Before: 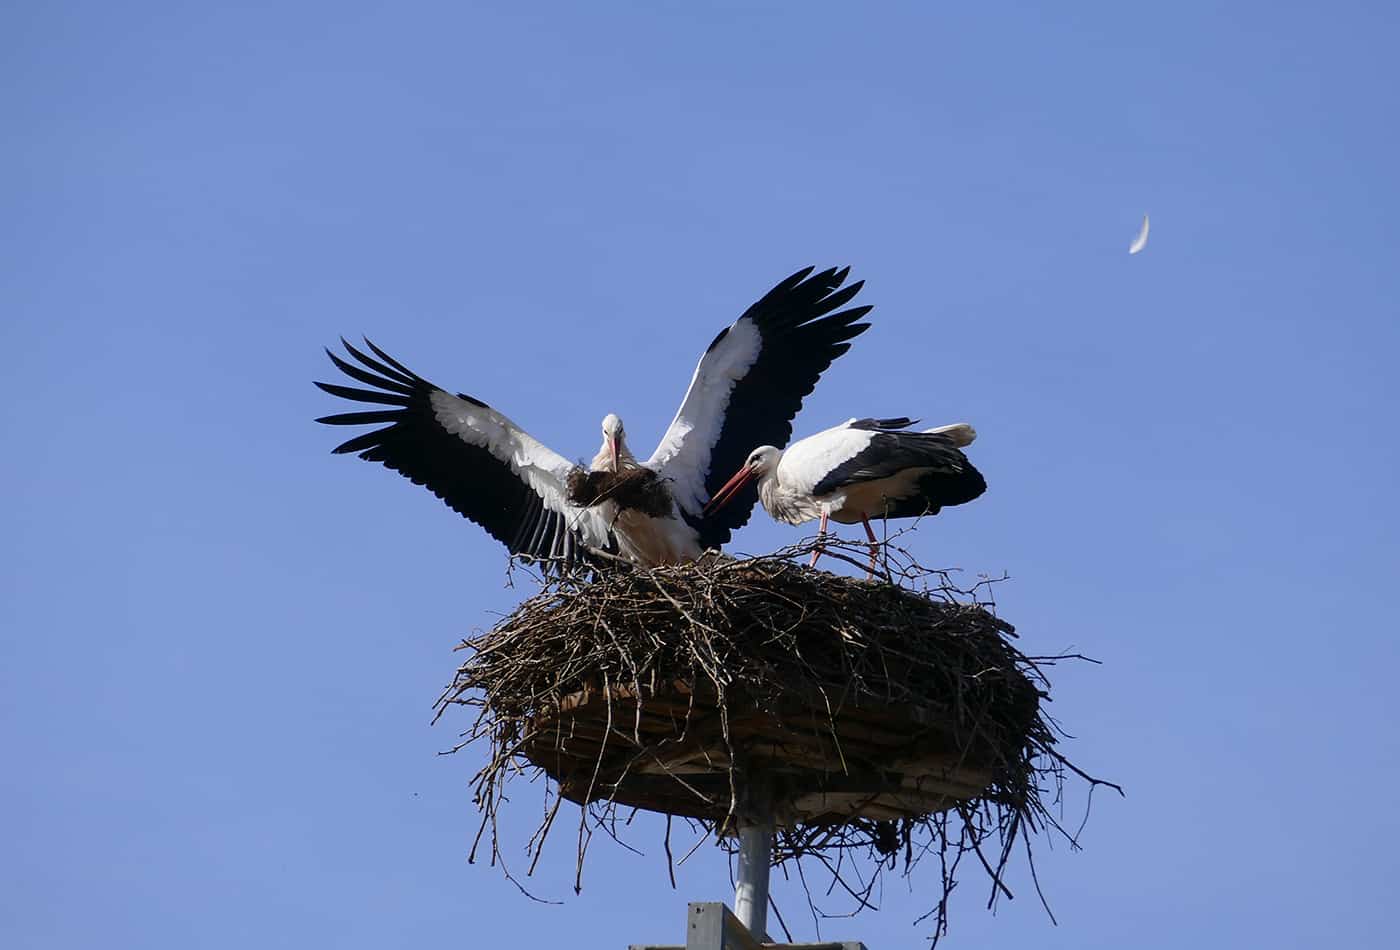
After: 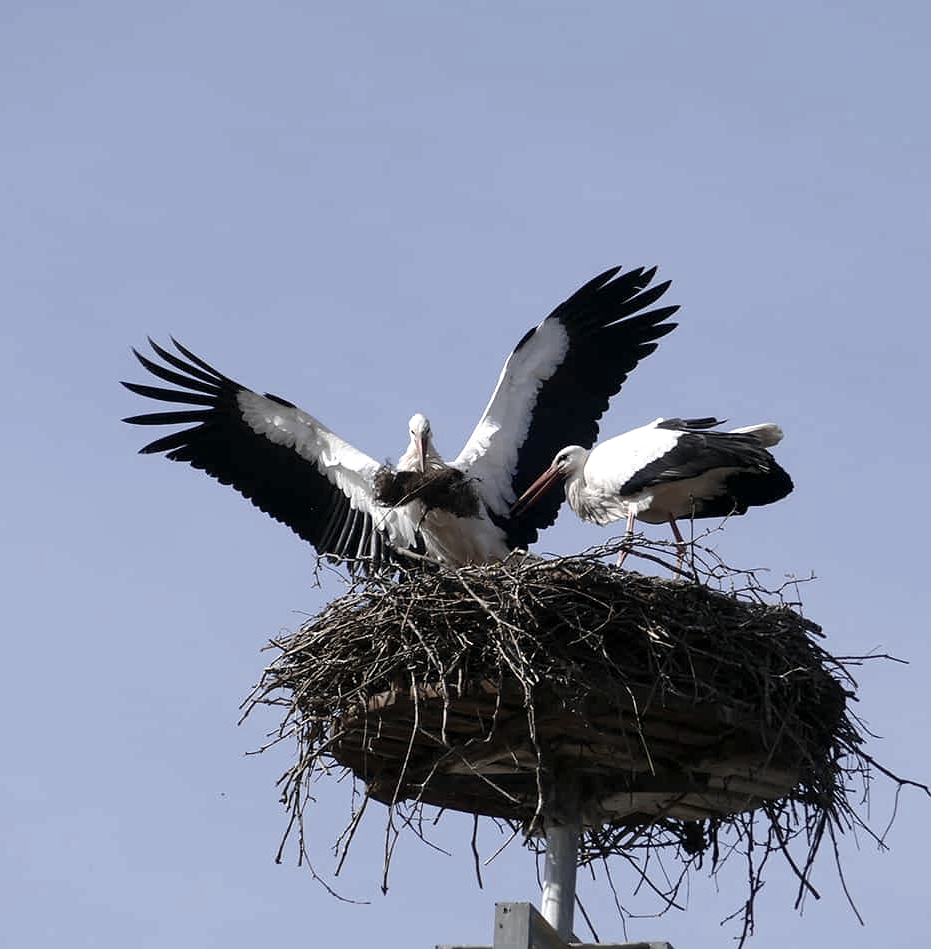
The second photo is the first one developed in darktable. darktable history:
color correction: highlights b* 0.019, saturation 0.475
crop and rotate: left 13.856%, right 19.586%
exposure: black level correction 0.001, exposure 0.499 EV, compensate highlight preservation false
